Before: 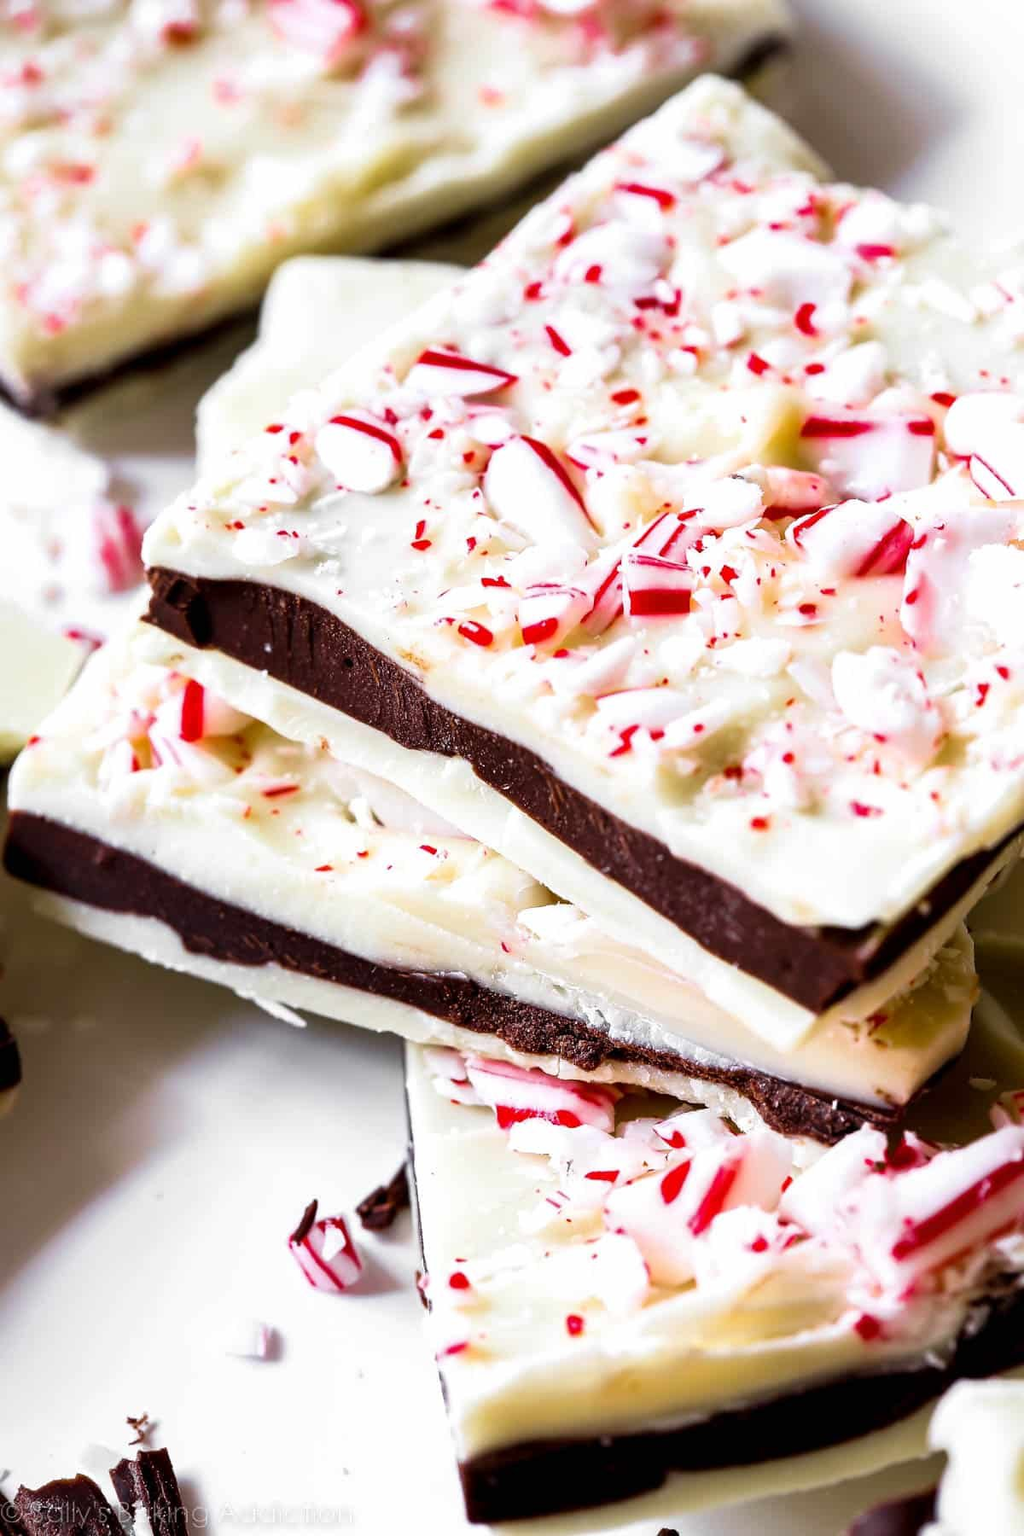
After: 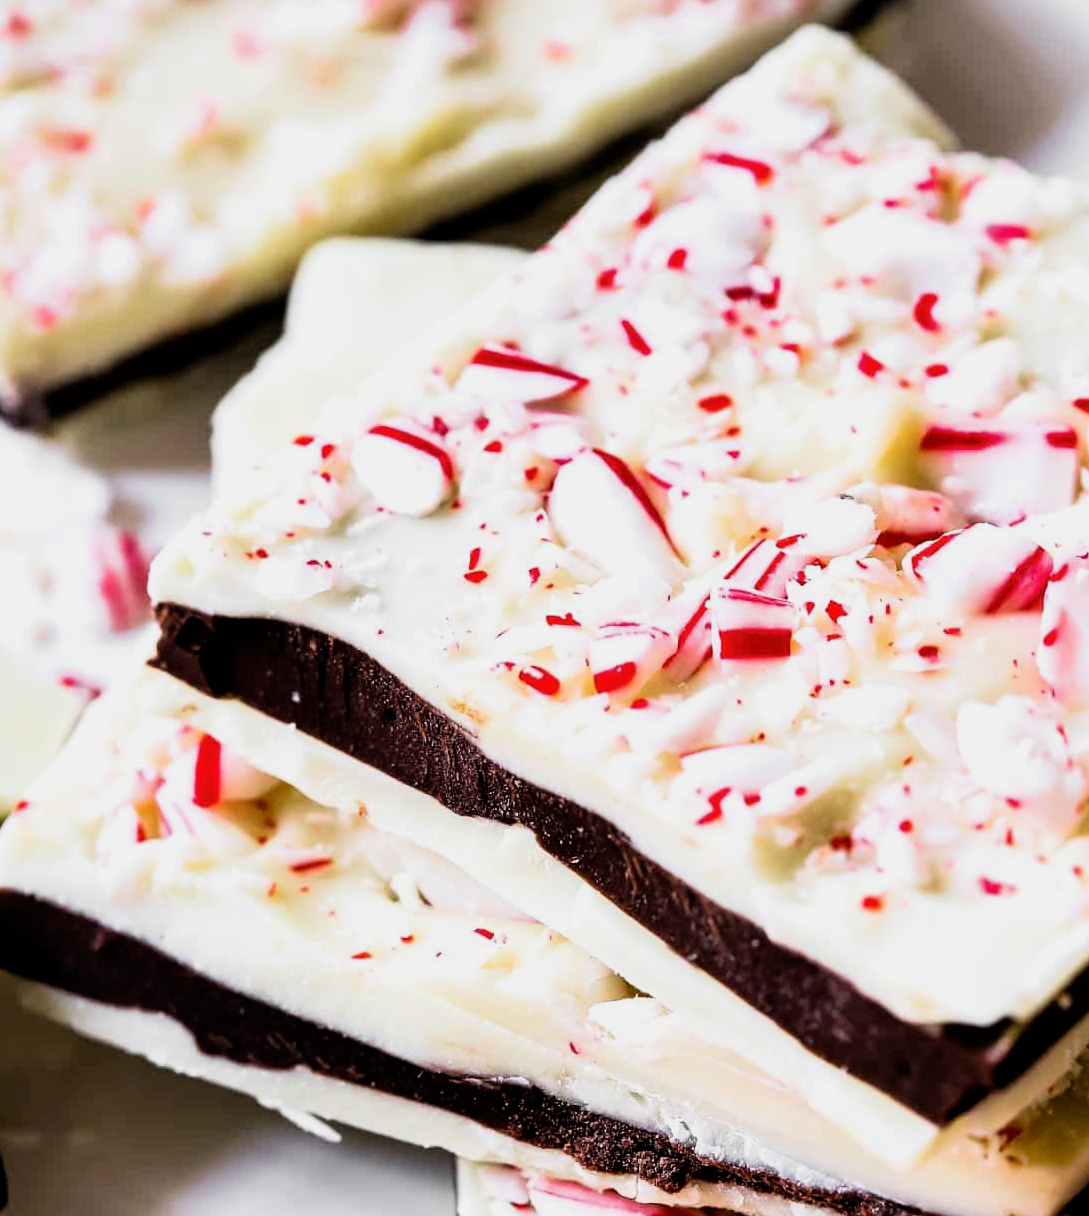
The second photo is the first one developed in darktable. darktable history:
crop: left 1.509%, top 3.452%, right 7.696%, bottom 28.452%
tone equalizer: on, module defaults
filmic rgb: black relative exposure -16 EV, white relative exposure 6.29 EV, hardness 5.1, contrast 1.35
color zones: curves: ch0 [(0, 0.5) (0.143, 0.5) (0.286, 0.5) (0.429, 0.5) (0.62, 0.489) (0.714, 0.445) (0.844, 0.496) (1, 0.5)]; ch1 [(0, 0.5) (0.143, 0.5) (0.286, 0.5) (0.429, 0.5) (0.571, 0.5) (0.714, 0.523) (0.857, 0.5) (1, 0.5)]
